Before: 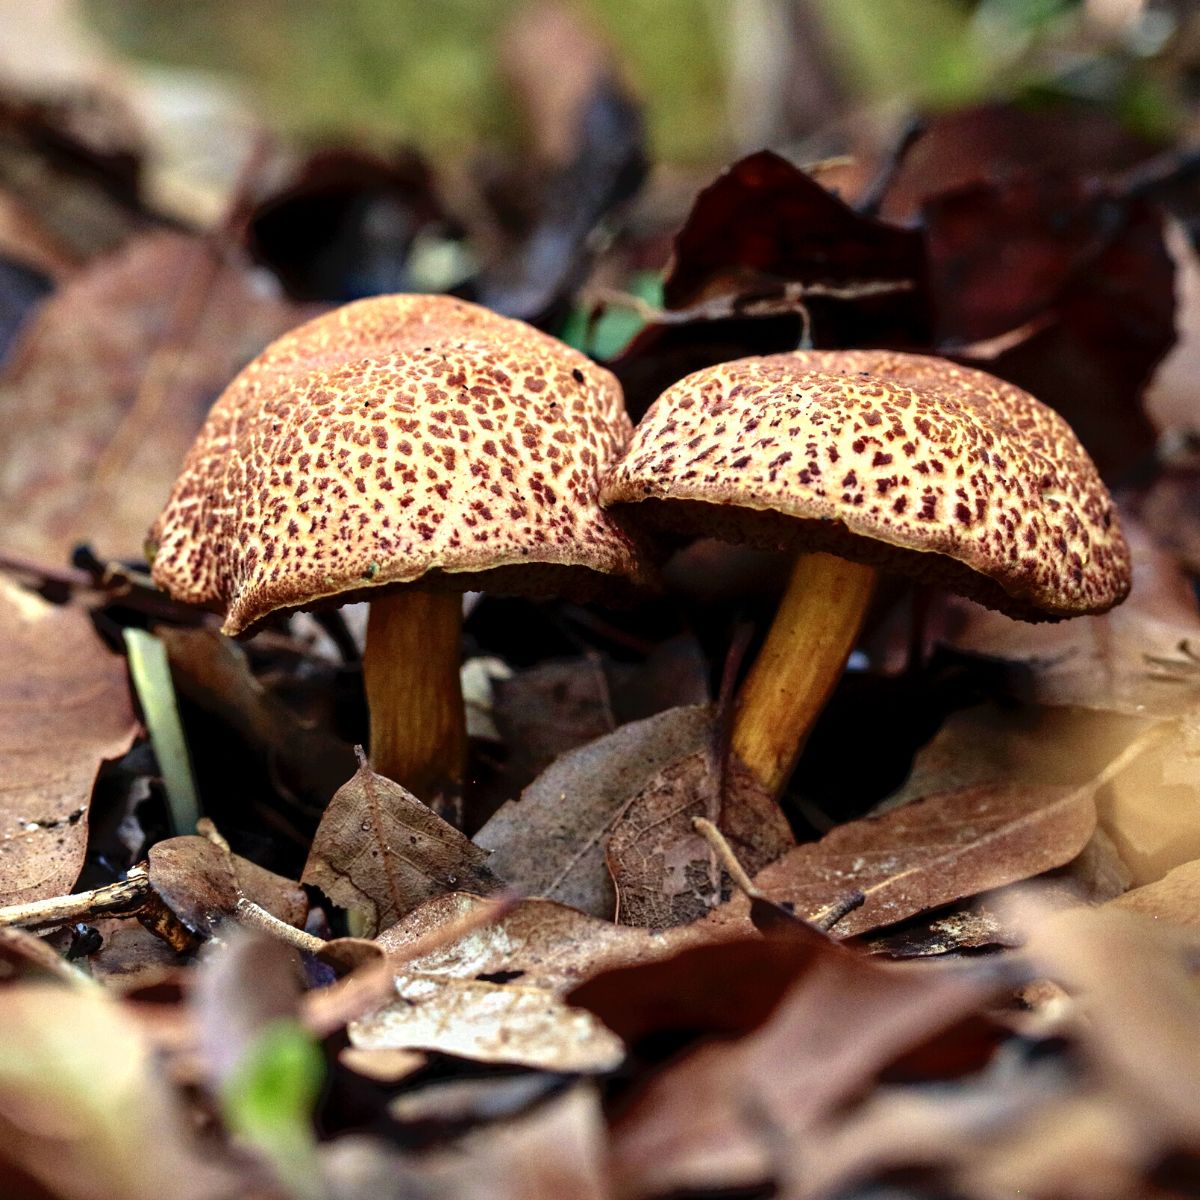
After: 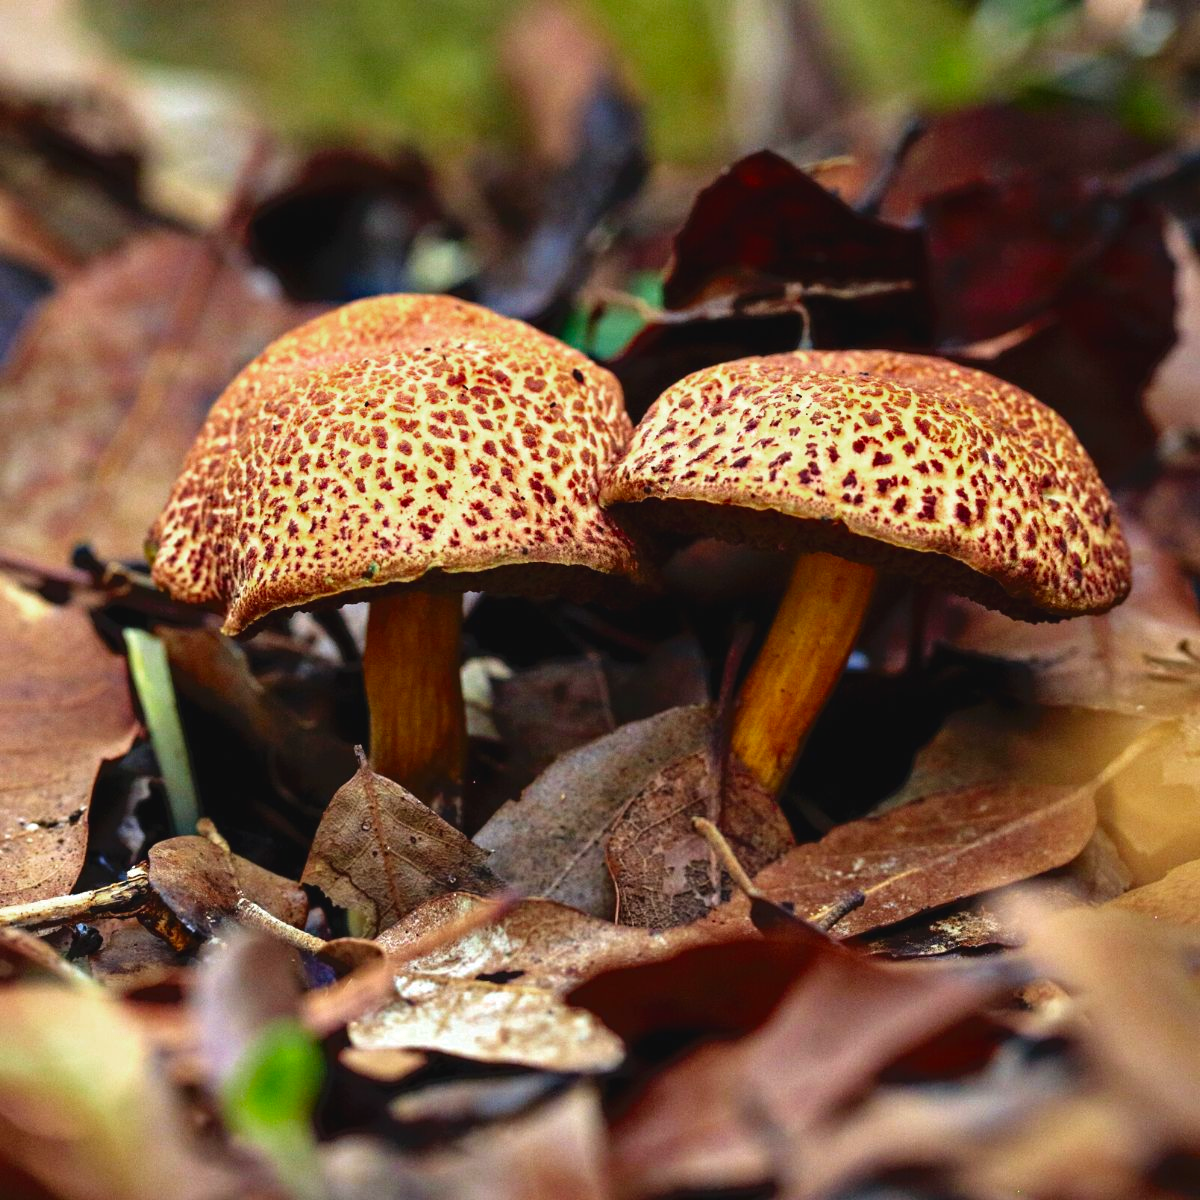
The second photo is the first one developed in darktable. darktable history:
exposure: black level correction -0.004, exposure 0.049 EV, compensate highlight preservation false
color zones: curves: ch0 [(0, 0.425) (0.143, 0.422) (0.286, 0.42) (0.429, 0.419) (0.571, 0.419) (0.714, 0.42) (0.857, 0.422) (1, 0.425)]; ch1 [(0, 0.666) (0.143, 0.669) (0.286, 0.671) (0.429, 0.67) (0.571, 0.67) (0.714, 0.67) (0.857, 0.67) (1, 0.666)]
